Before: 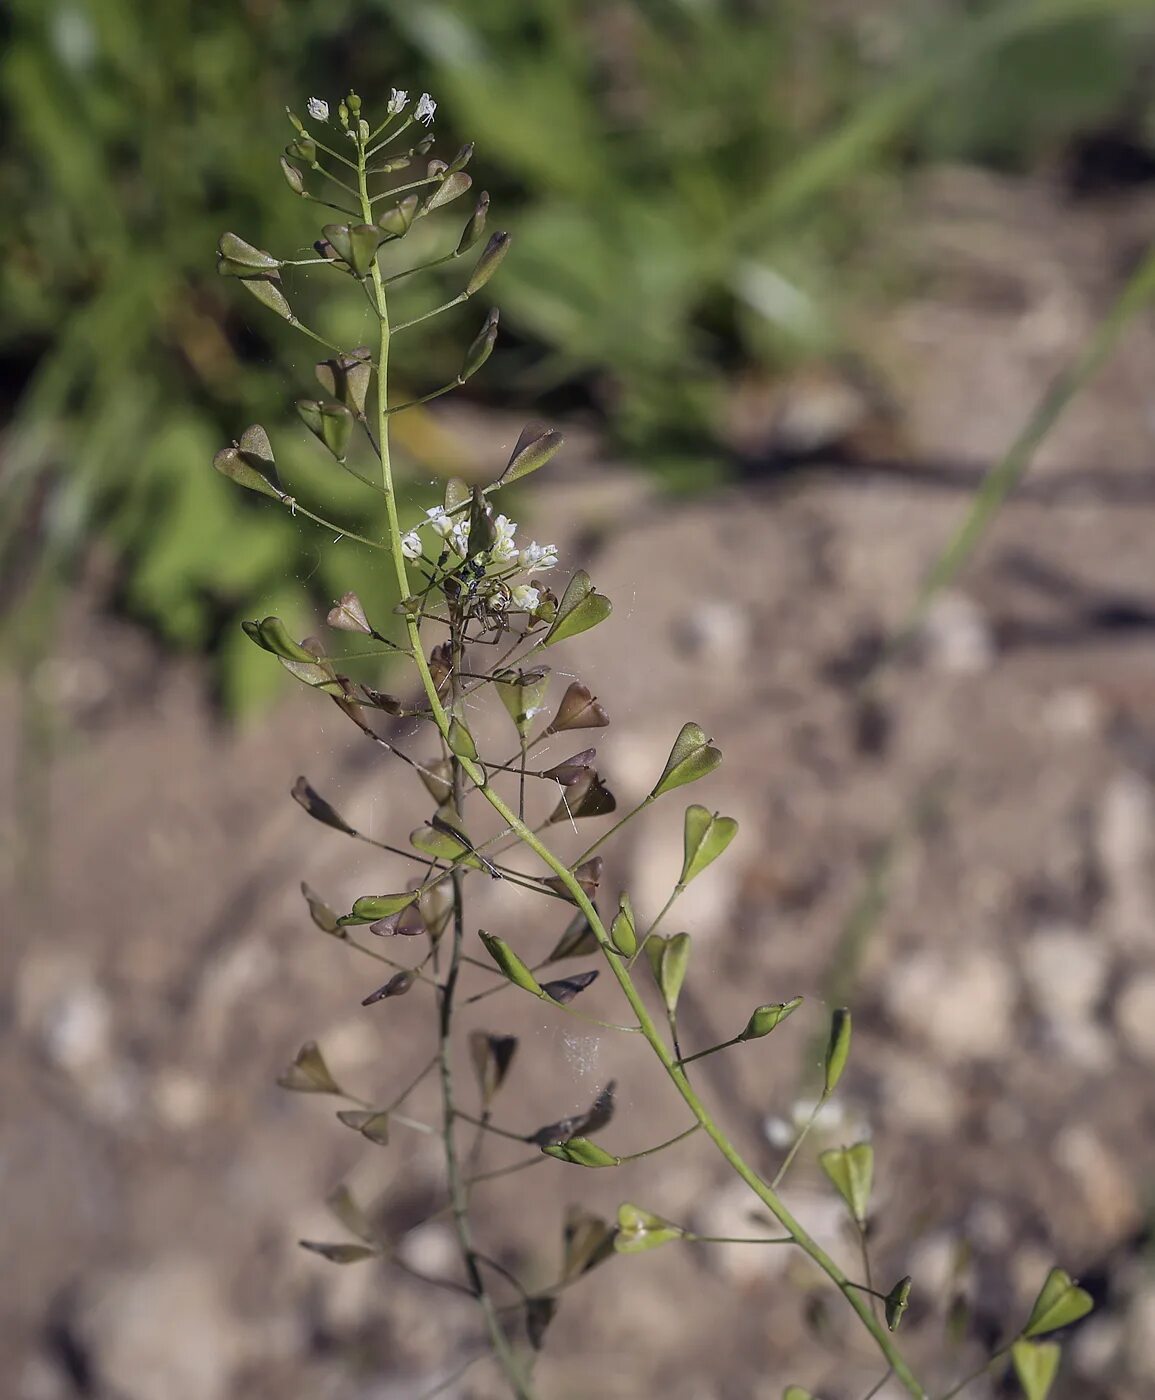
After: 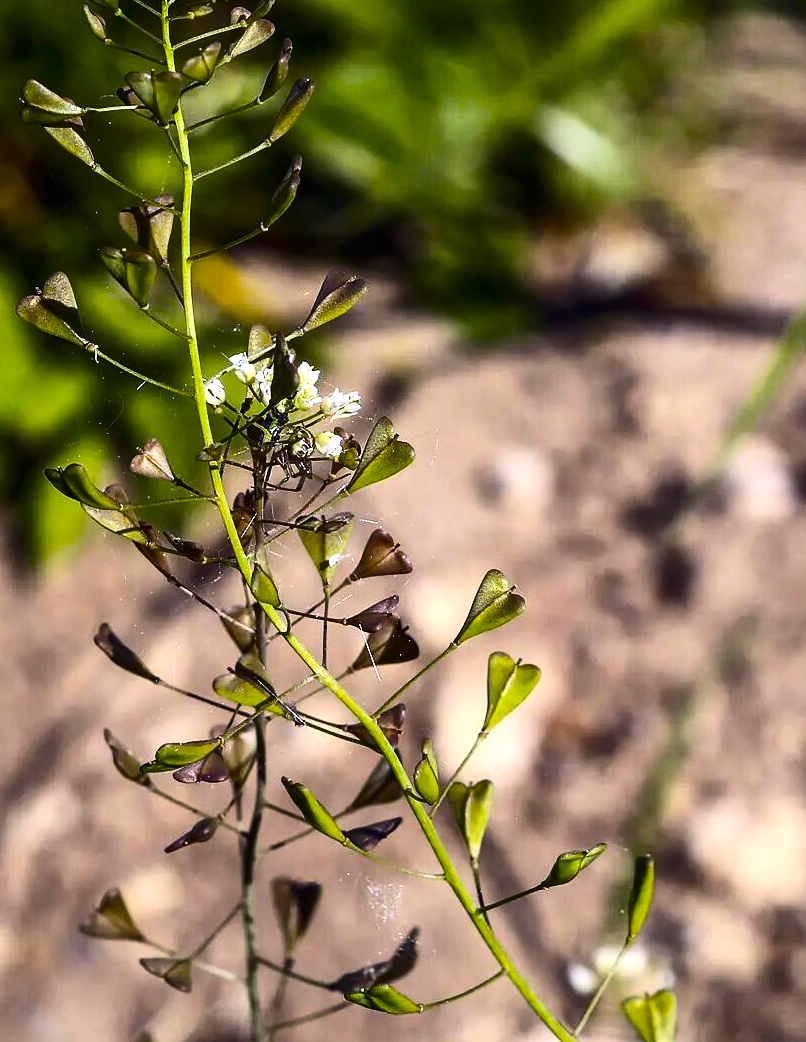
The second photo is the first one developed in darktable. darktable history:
crop and rotate: left 17.126%, top 10.977%, right 13.044%, bottom 14.559%
color balance rgb: linear chroma grading › global chroma 41.672%, perceptual saturation grading › global saturation 15.096%, saturation formula JzAzBz (2021)
tone equalizer: -8 EV -1.09 EV, -7 EV -1.02 EV, -6 EV -0.838 EV, -5 EV -0.613 EV, -3 EV 0.558 EV, -2 EV 0.886 EV, -1 EV 0.991 EV, +0 EV 1.06 EV, edges refinement/feathering 500, mask exposure compensation -1.57 EV, preserve details no
contrast brightness saturation: contrast 0.224
